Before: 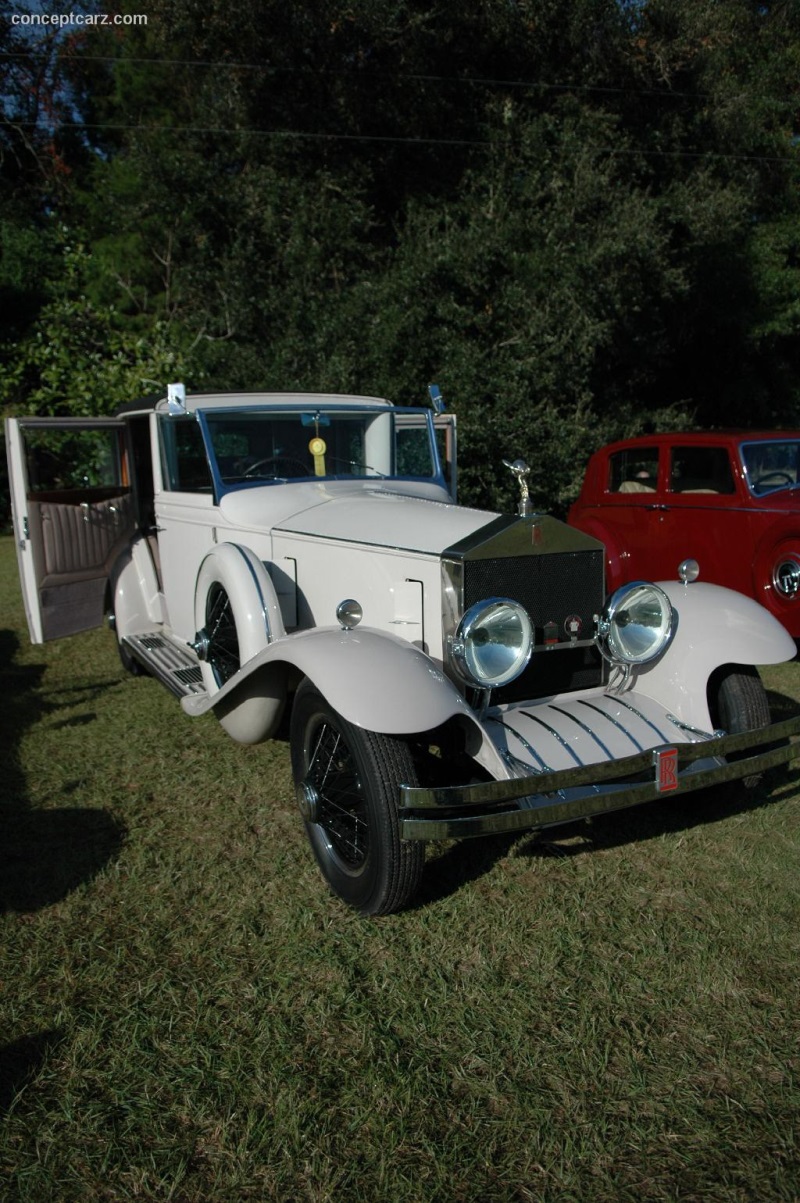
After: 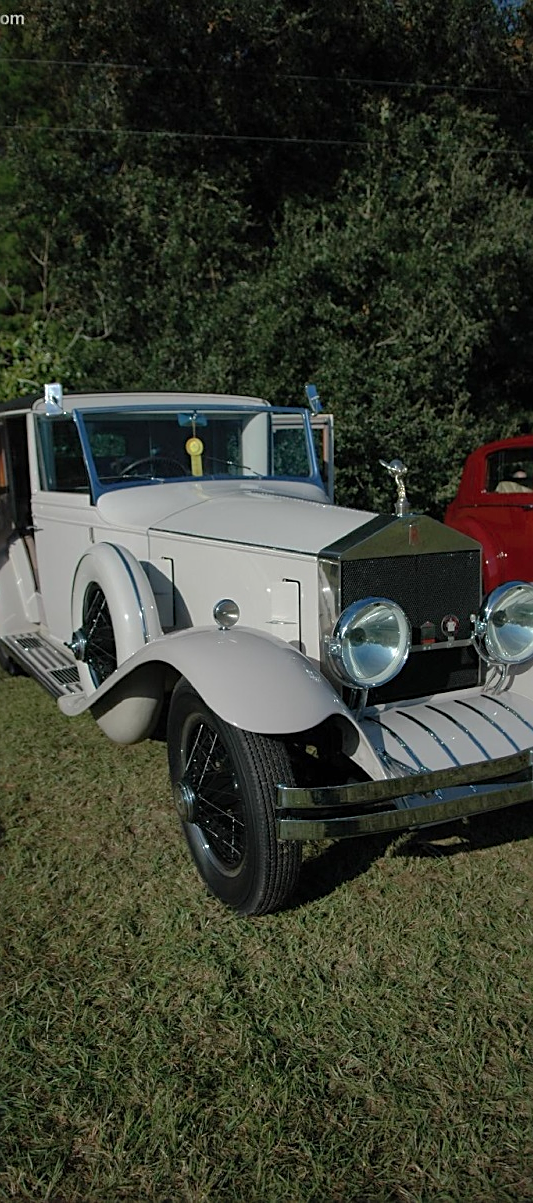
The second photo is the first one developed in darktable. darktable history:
sharpen: on, module defaults
crop: left 15.419%, right 17.914%
shadows and highlights: shadows 40, highlights -60
